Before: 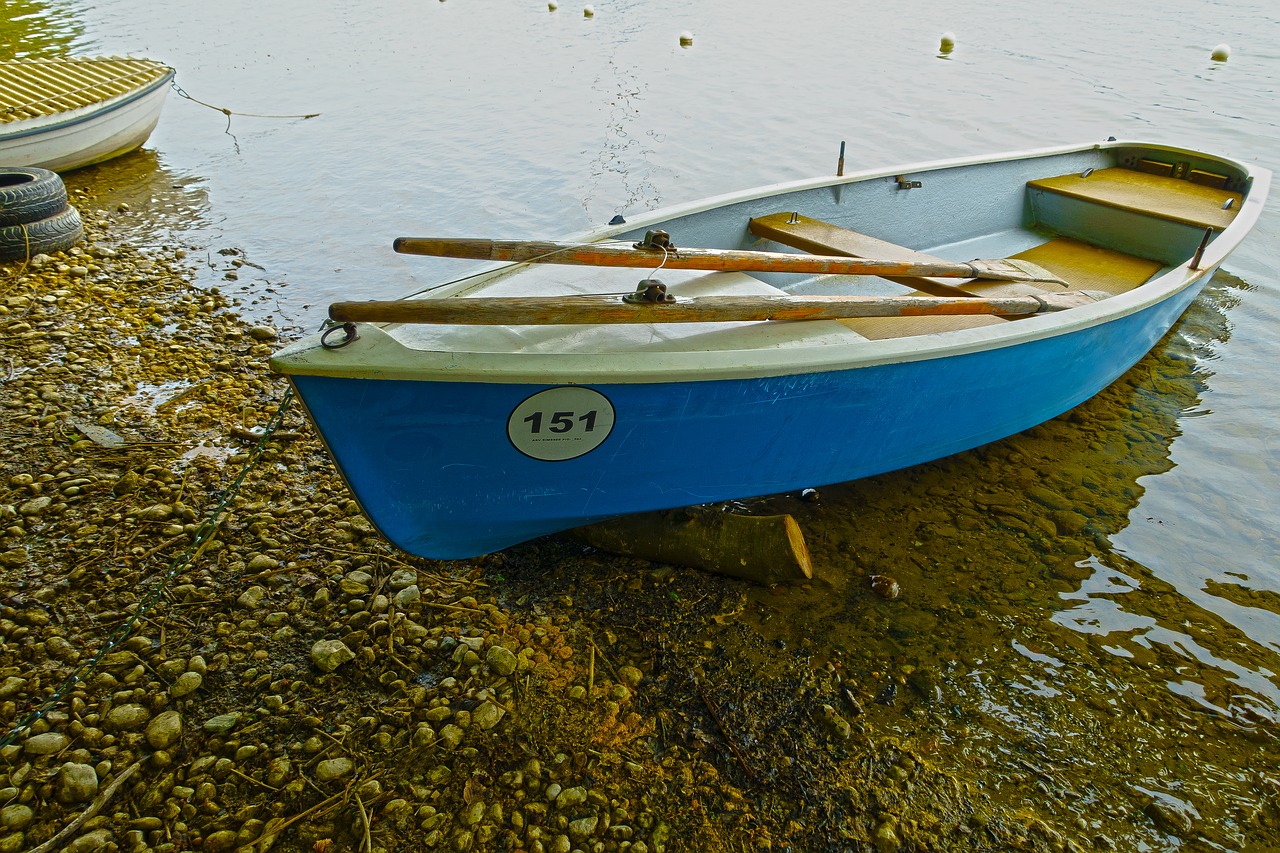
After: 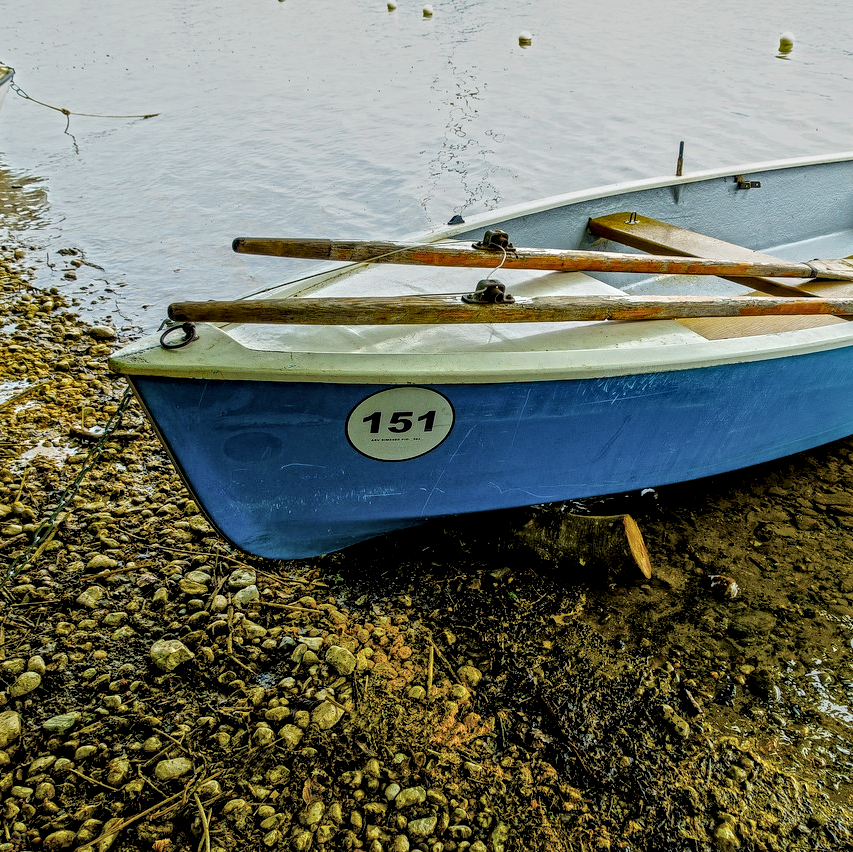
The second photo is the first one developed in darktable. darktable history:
crop and rotate: left 12.611%, right 20.706%
color balance rgb: perceptual saturation grading › global saturation 0.027%
local contrast: highlights 77%, shadows 56%, detail 175%, midtone range 0.43
filmic rgb: black relative exposure -7.65 EV, white relative exposure 4.56 EV, hardness 3.61
exposure: exposure 1.001 EV, compensate highlight preservation false
shadows and highlights: on, module defaults
levels: levels [0.116, 0.574, 1]
